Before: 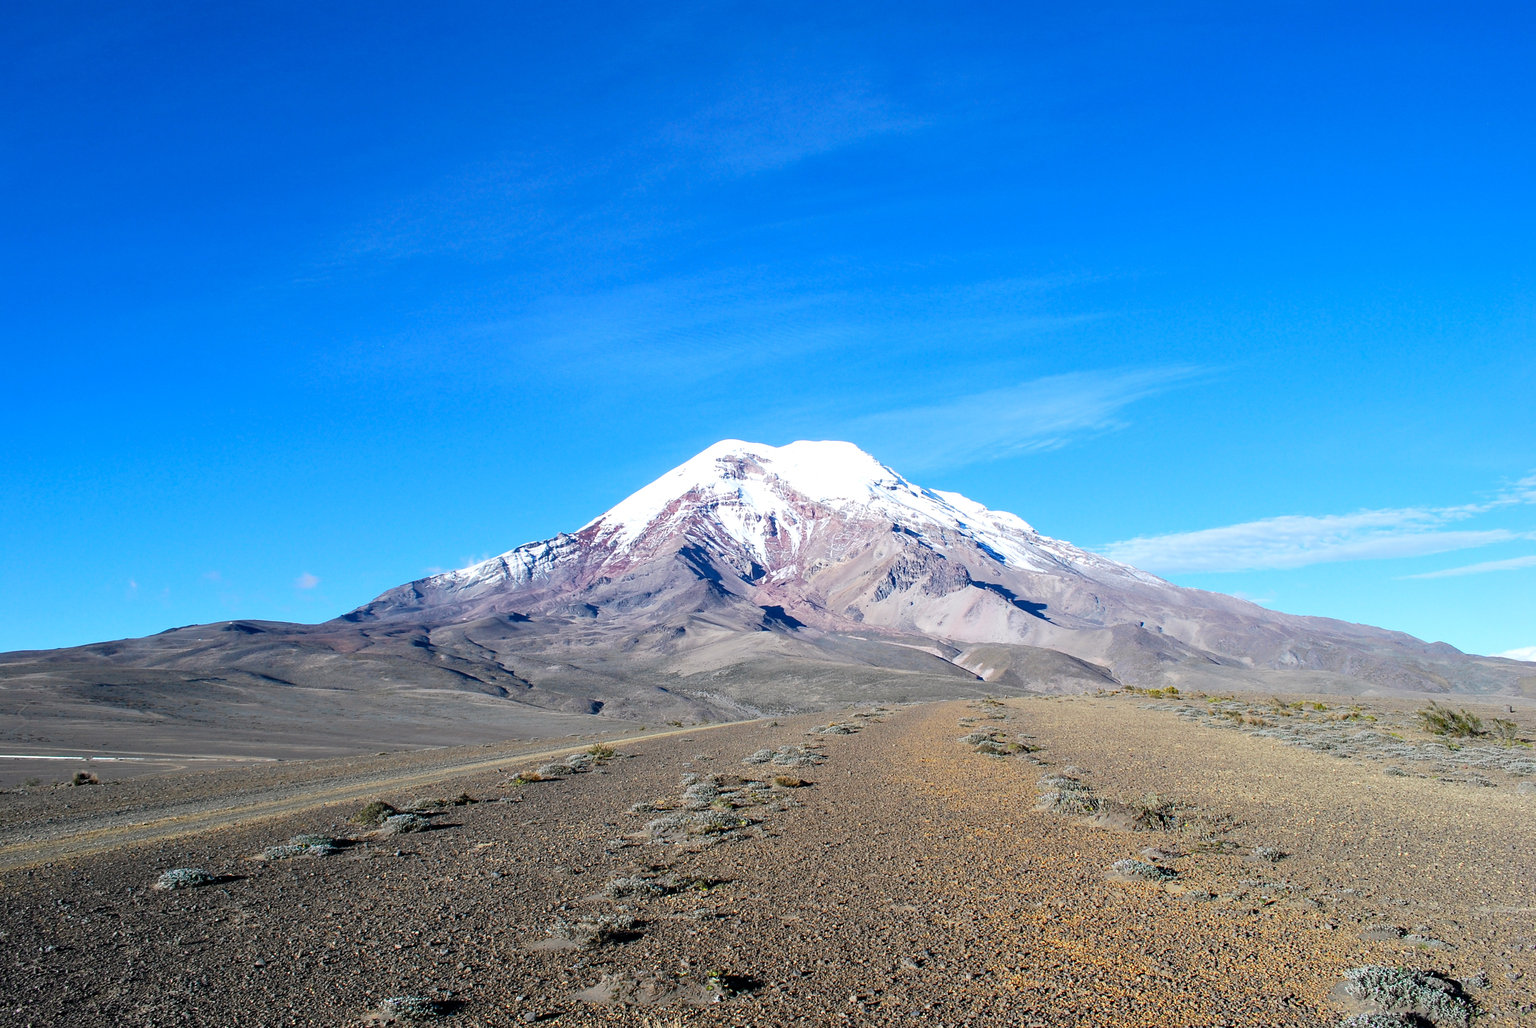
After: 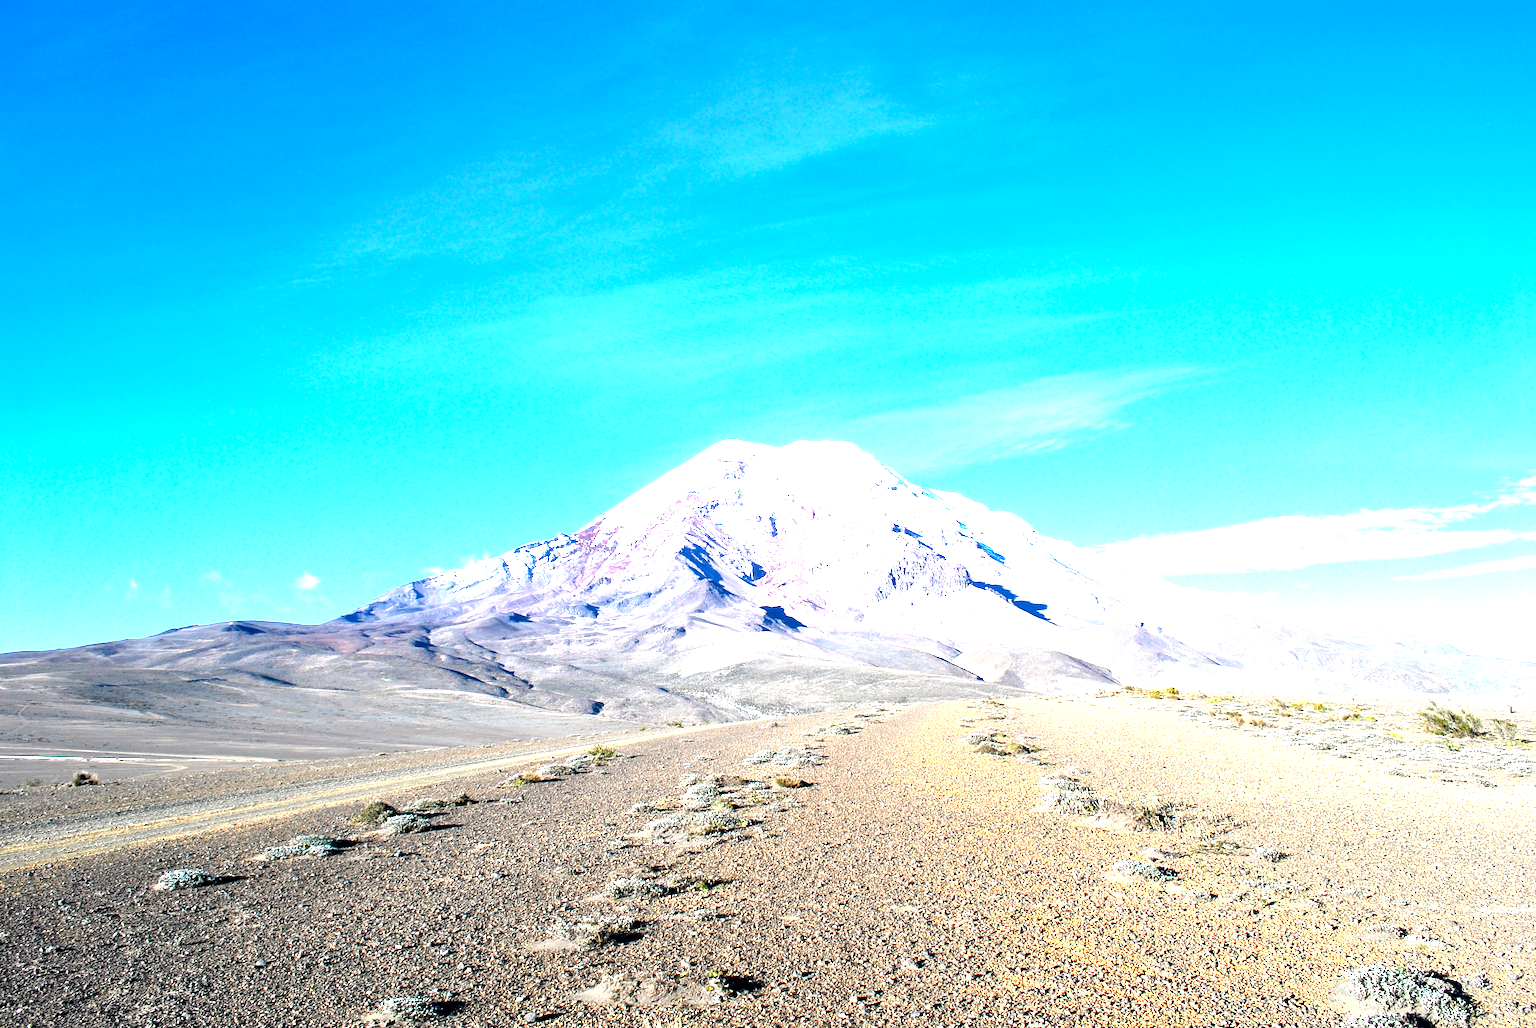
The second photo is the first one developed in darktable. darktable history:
exposure: black level correction 0.001, exposure 1.728 EV, compensate highlight preservation false
